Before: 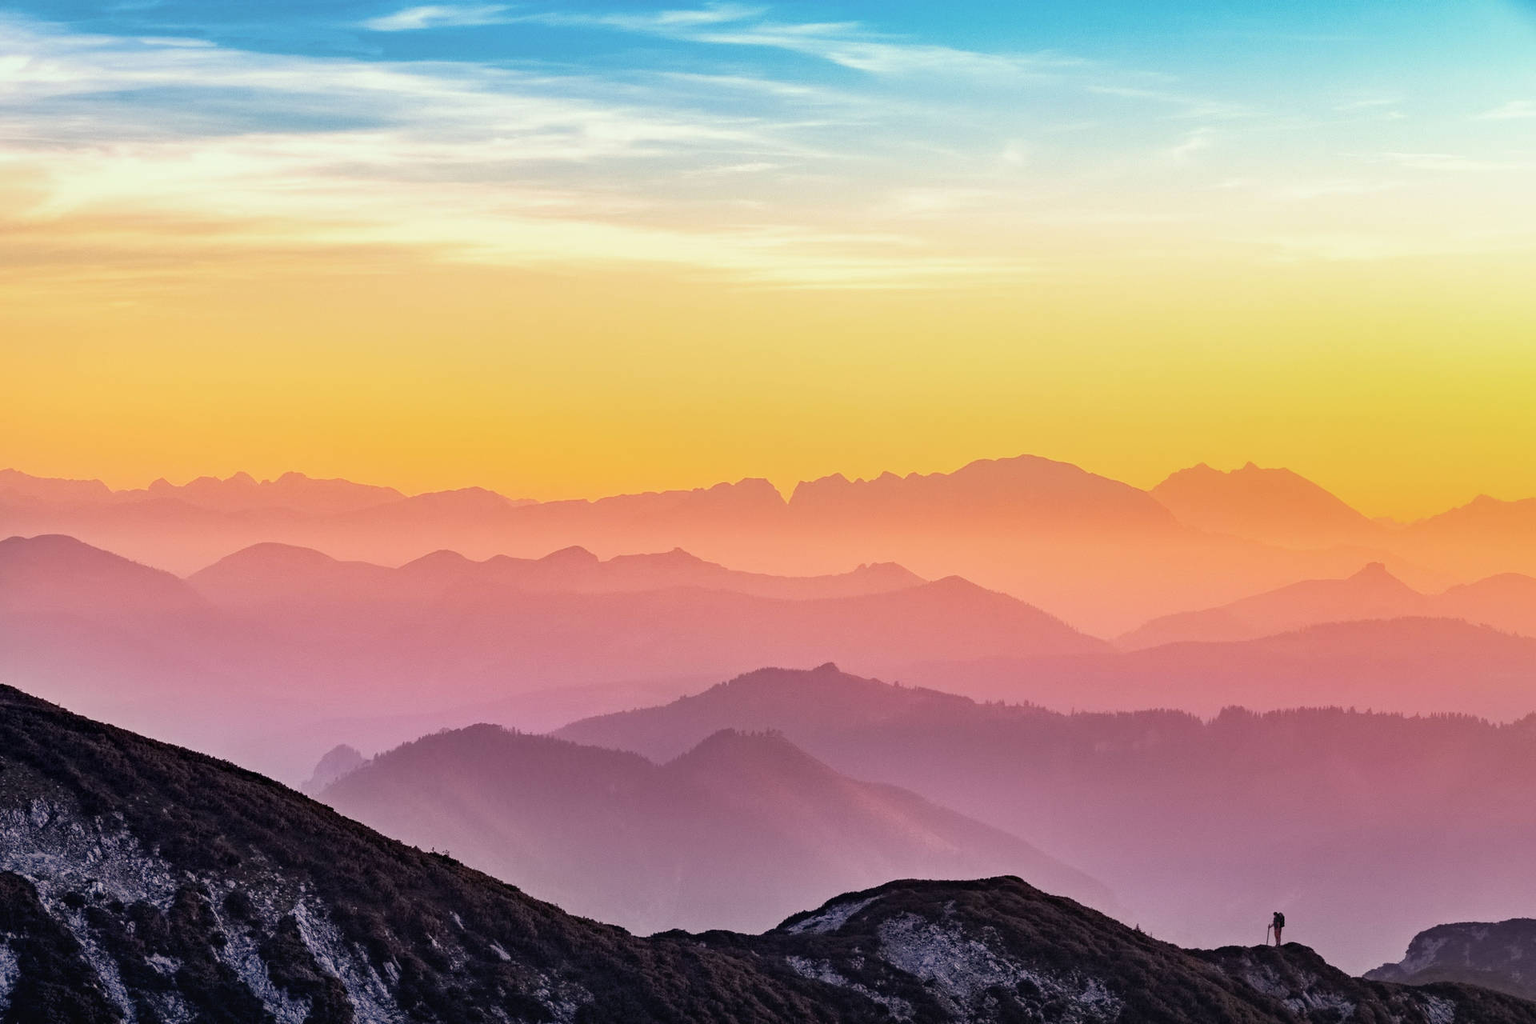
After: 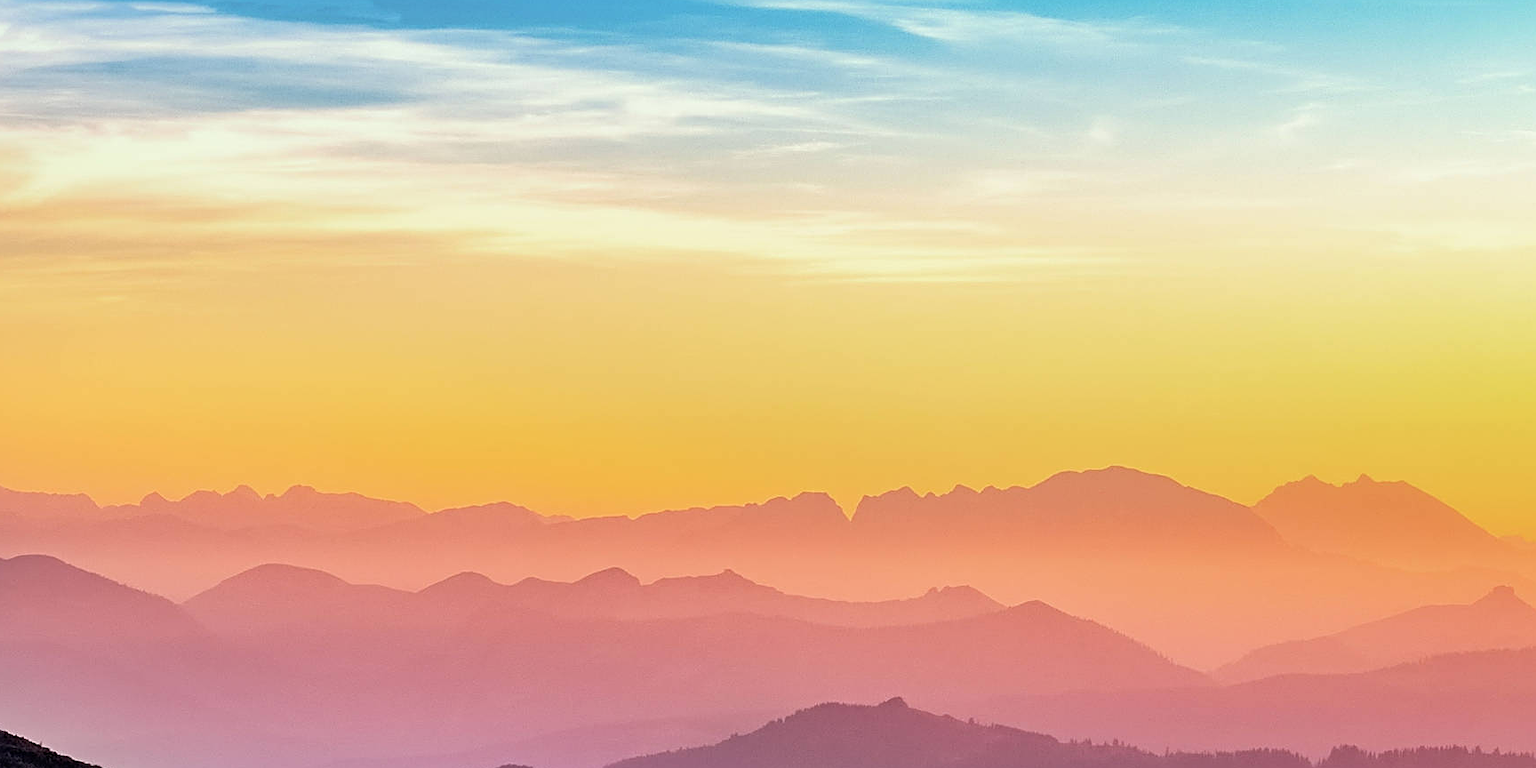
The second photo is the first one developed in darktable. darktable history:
sharpen: amount 0.575
crop: left 1.509%, top 3.452%, right 7.696%, bottom 28.452%
